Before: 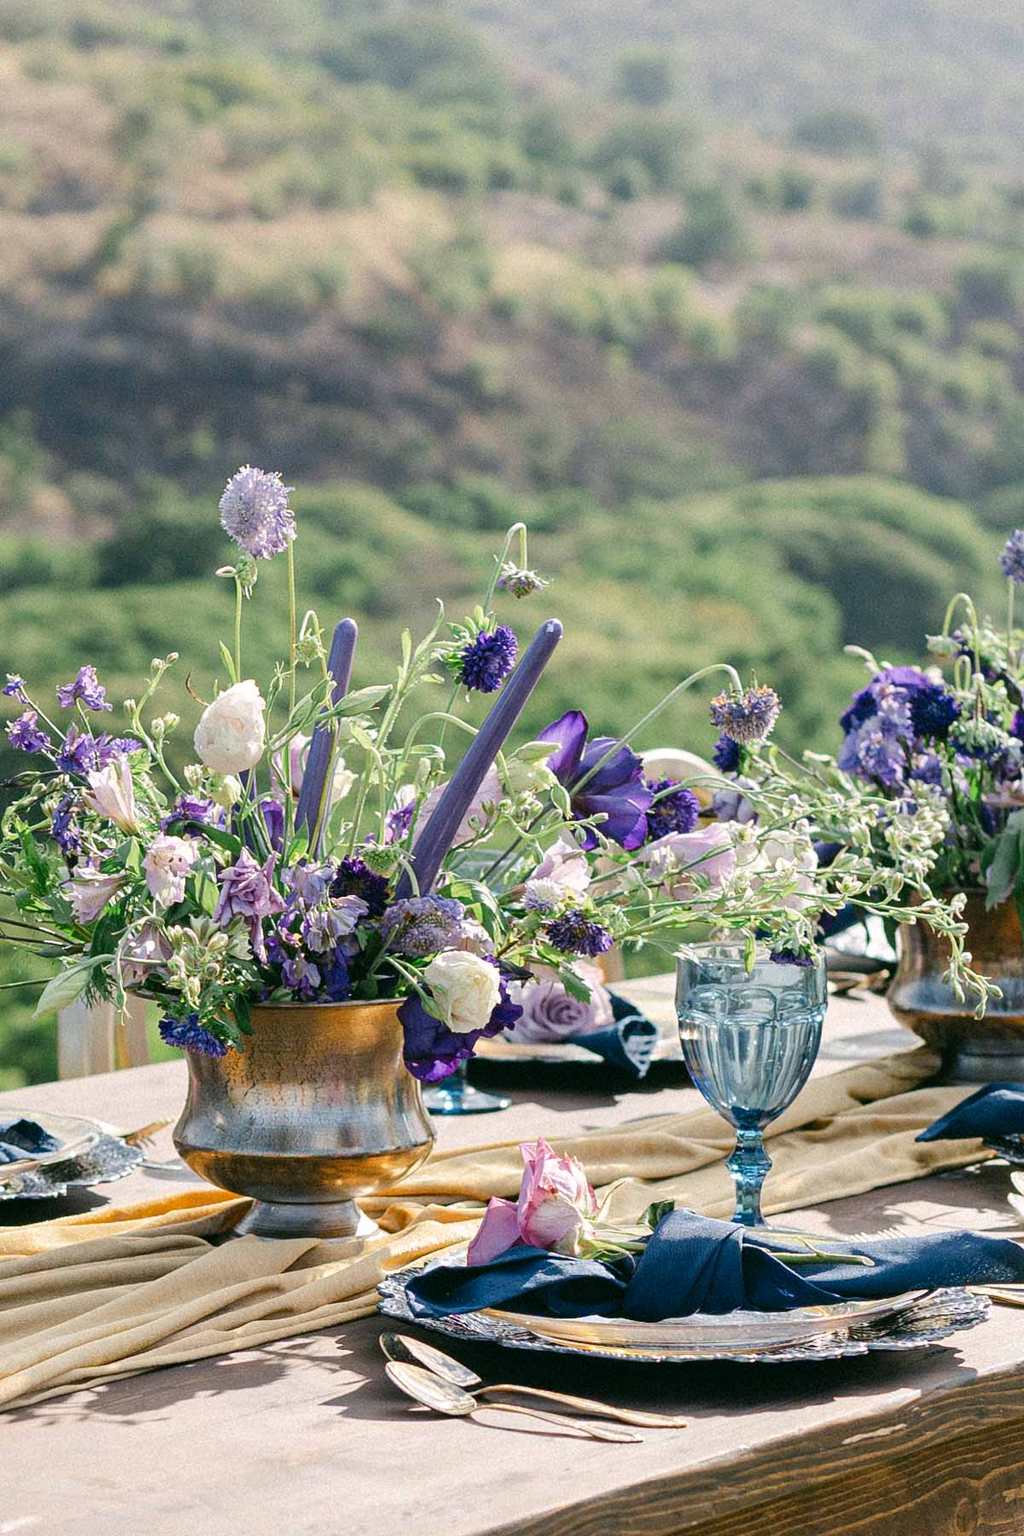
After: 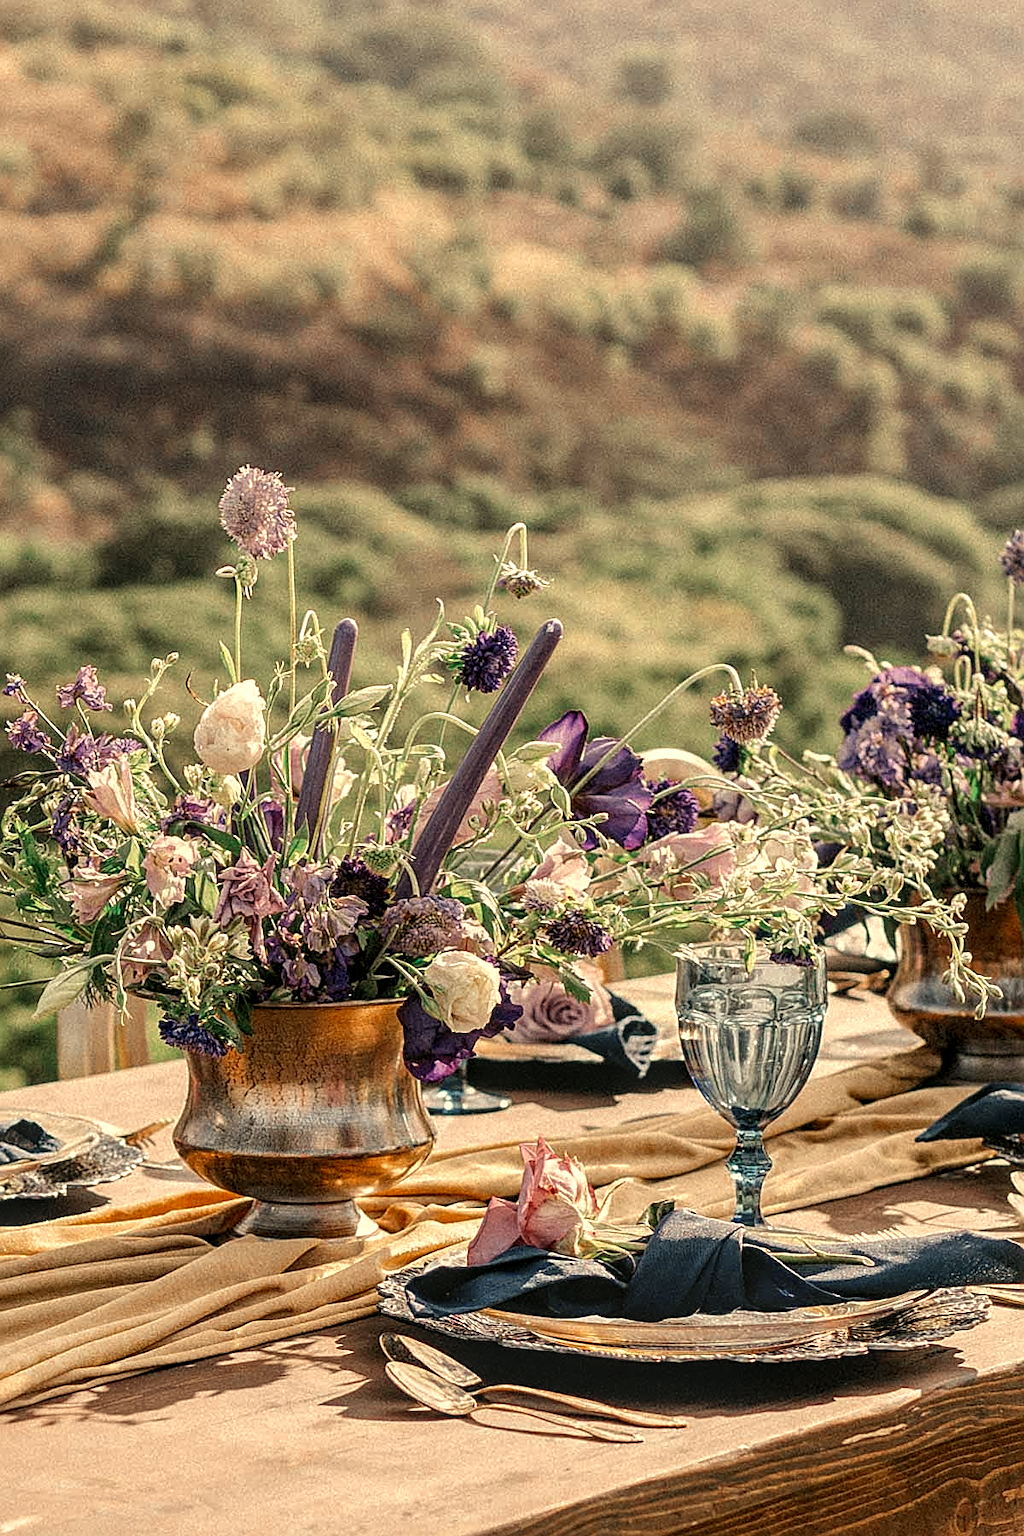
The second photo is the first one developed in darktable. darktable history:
white balance: red 1.138, green 0.996, blue 0.812
rgb levels: mode RGB, independent channels, levels [[0, 0.5, 1], [0, 0.521, 1], [0, 0.536, 1]]
local contrast: highlights 61%, detail 143%, midtone range 0.428
sharpen: on, module defaults
color zones: curves: ch0 [(0, 0.5) (0.125, 0.4) (0.25, 0.5) (0.375, 0.4) (0.5, 0.4) (0.625, 0.35) (0.75, 0.35) (0.875, 0.5)]; ch1 [(0, 0.35) (0.125, 0.45) (0.25, 0.35) (0.375, 0.35) (0.5, 0.35) (0.625, 0.35) (0.75, 0.45) (0.875, 0.35)]; ch2 [(0, 0.6) (0.125, 0.5) (0.25, 0.5) (0.375, 0.6) (0.5, 0.6) (0.625, 0.5) (0.75, 0.5) (0.875, 0.5)]
